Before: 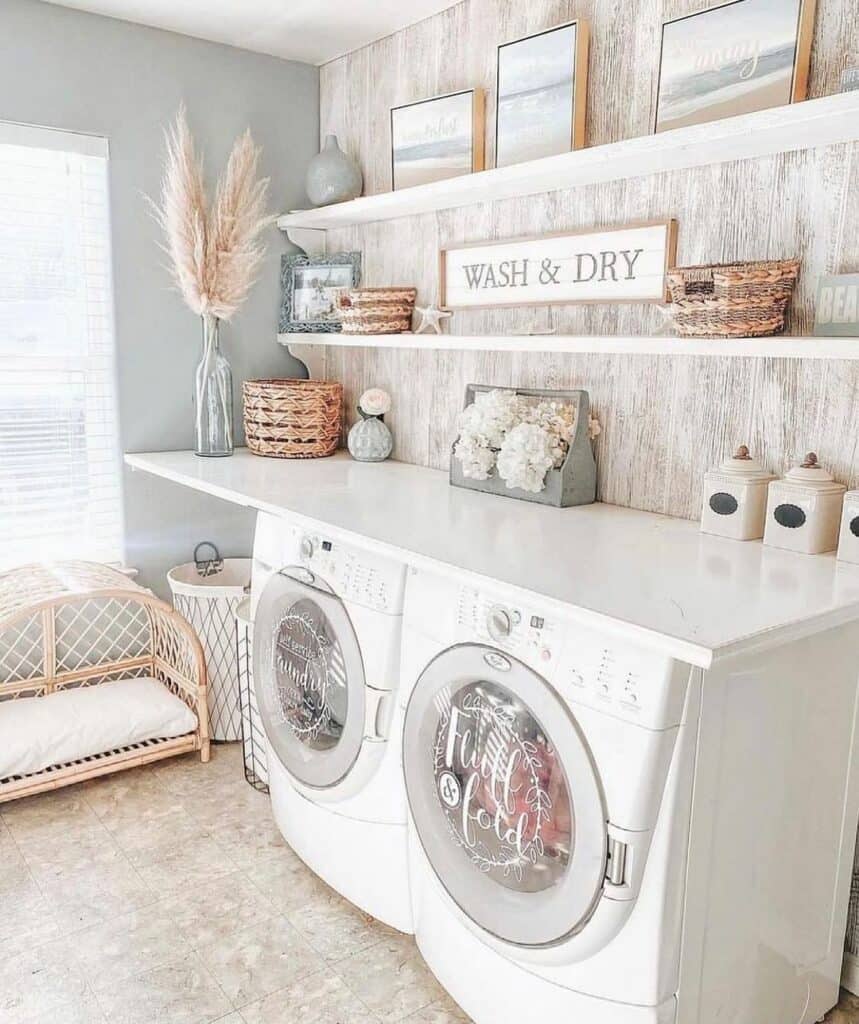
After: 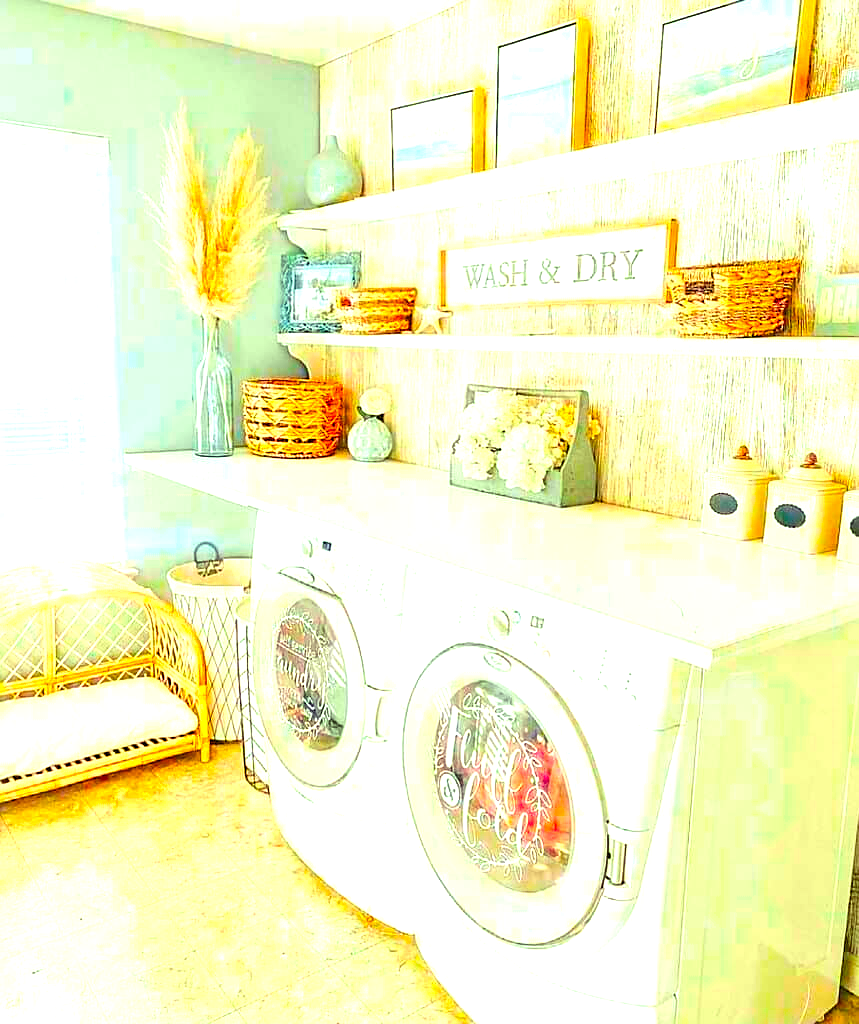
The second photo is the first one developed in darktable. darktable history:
sharpen: on, module defaults
color correction: highlights a* -10.78, highlights b* 9.83, saturation 1.72
color balance rgb: perceptual saturation grading › global saturation 65.835%, perceptual saturation grading › highlights 50.111%, perceptual saturation grading › shadows 29.654%, global vibrance 20%
exposure: black level correction 0, exposure 1 EV, compensate highlight preservation false
